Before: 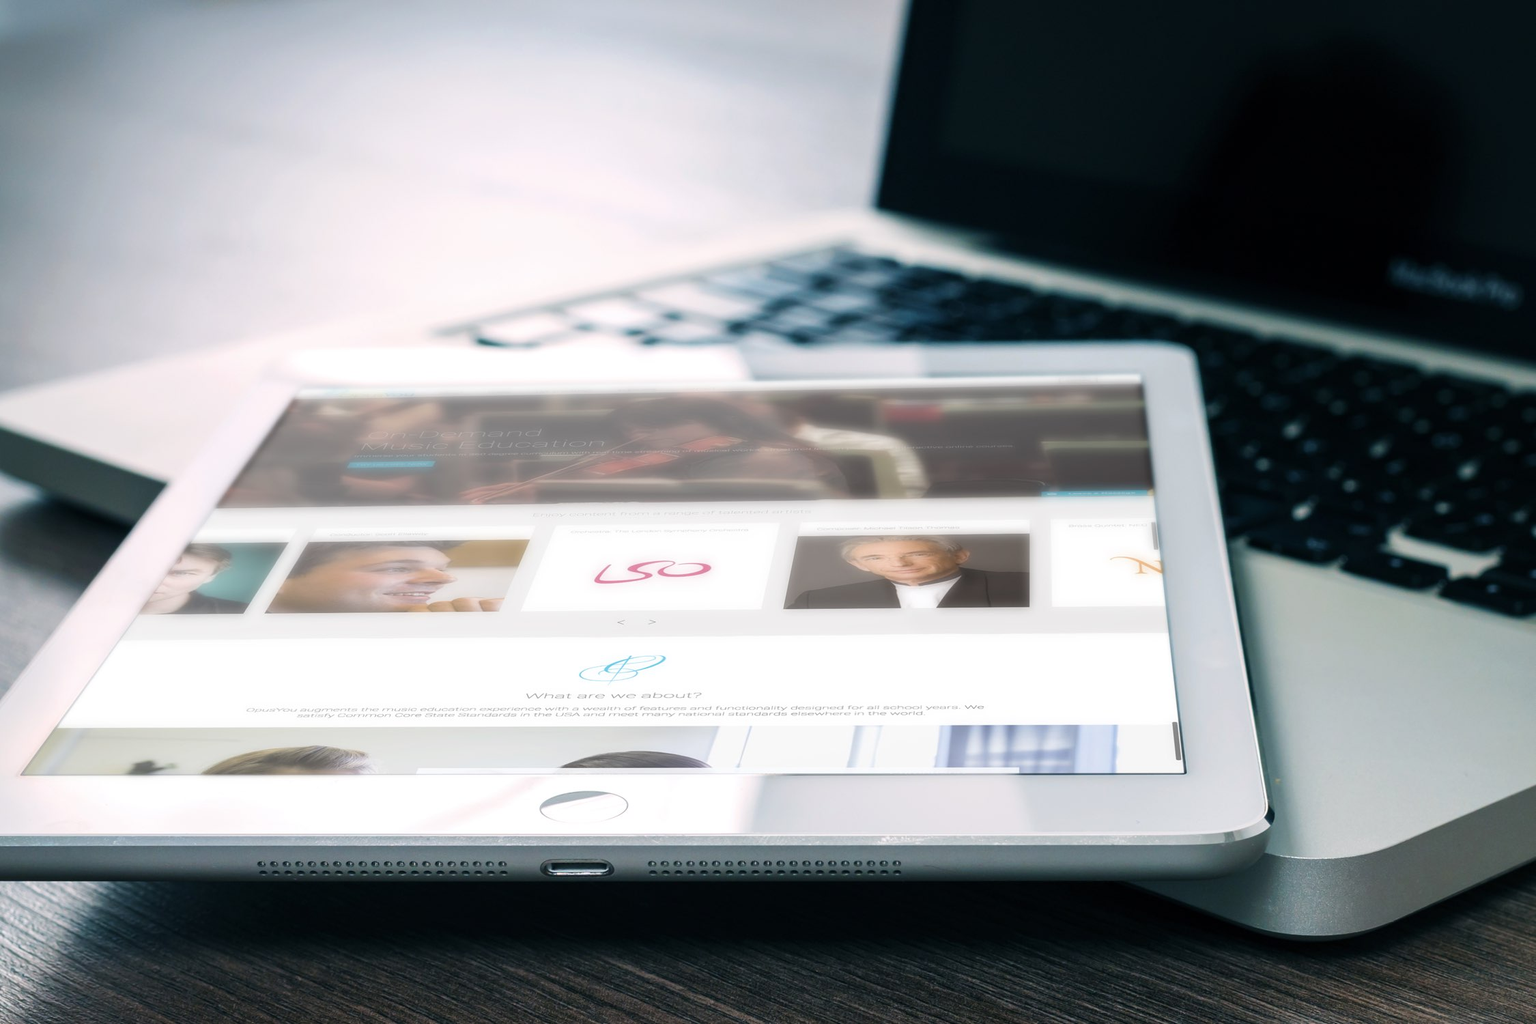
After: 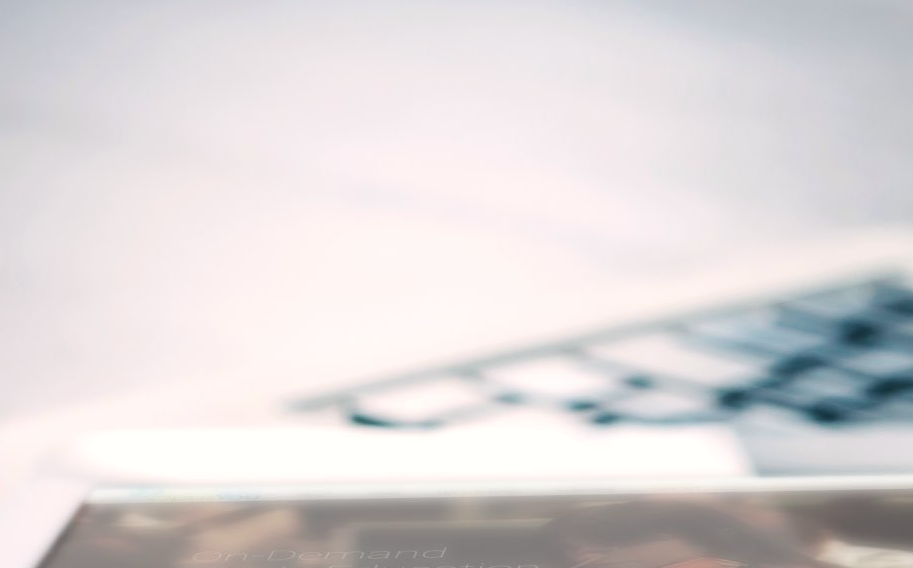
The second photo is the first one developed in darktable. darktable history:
crop: left 15.452%, top 5.459%, right 43.956%, bottom 56.62%
color calibration: x 0.342, y 0.355, temperature 5146 K
